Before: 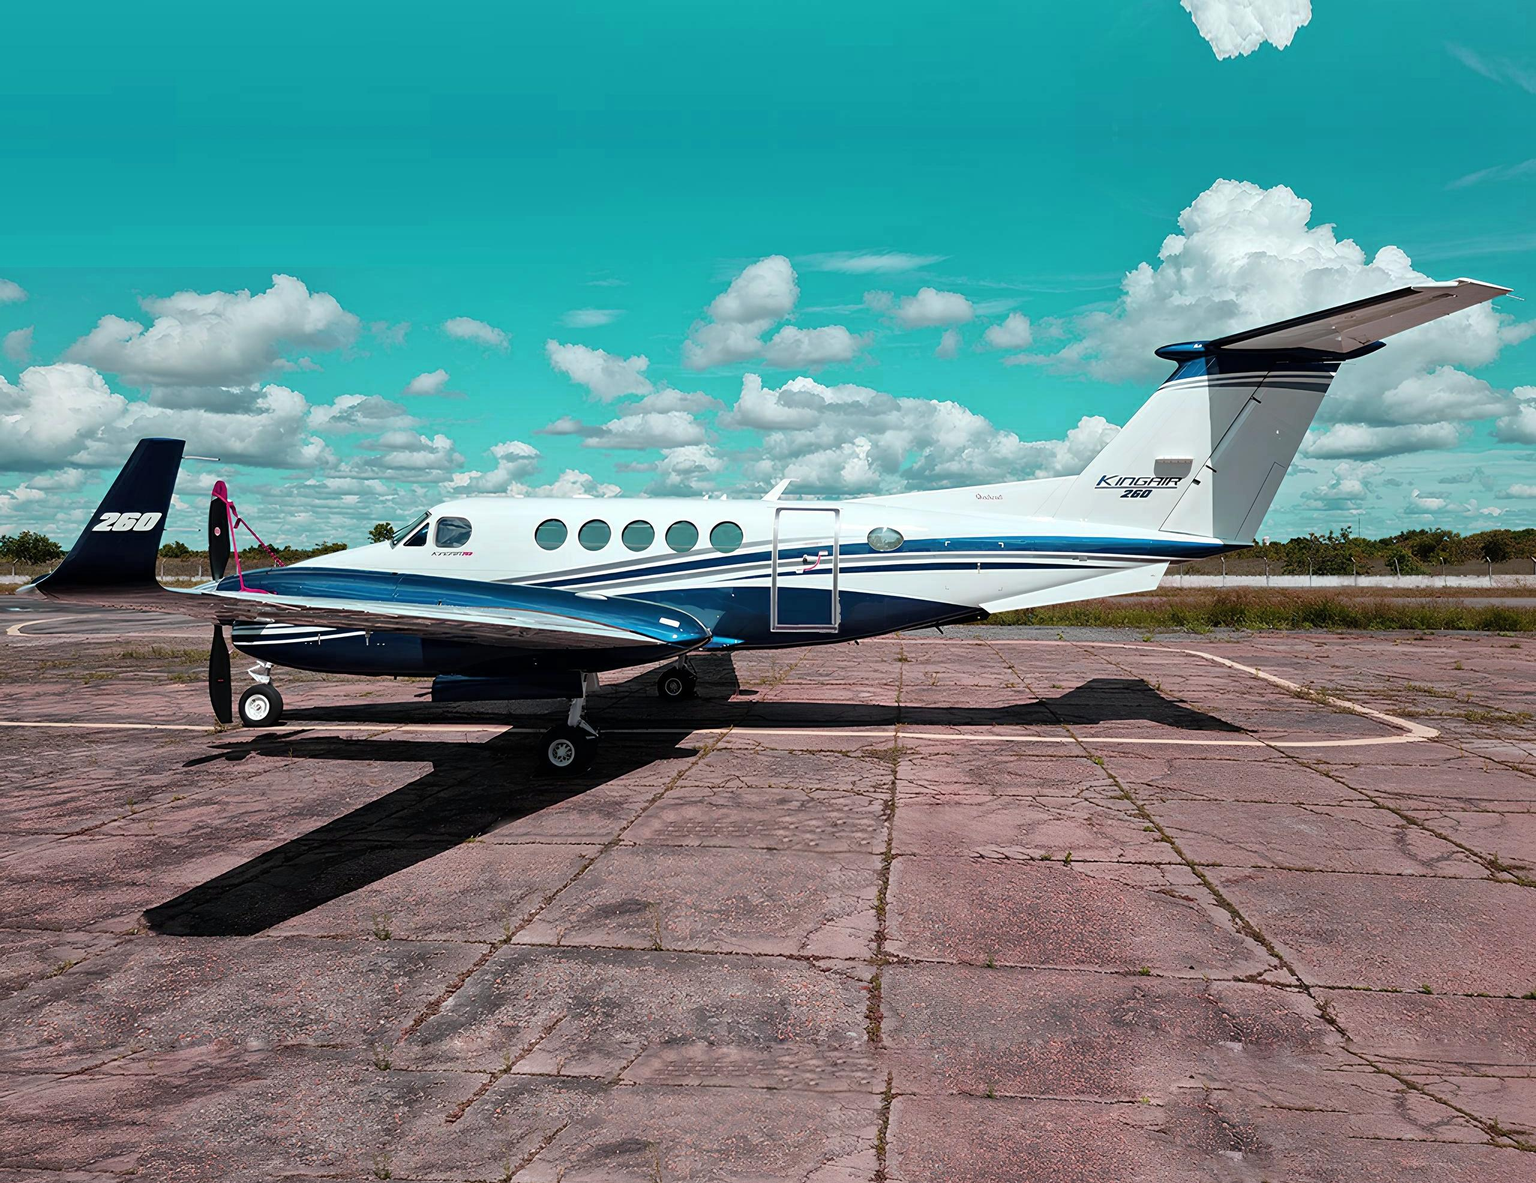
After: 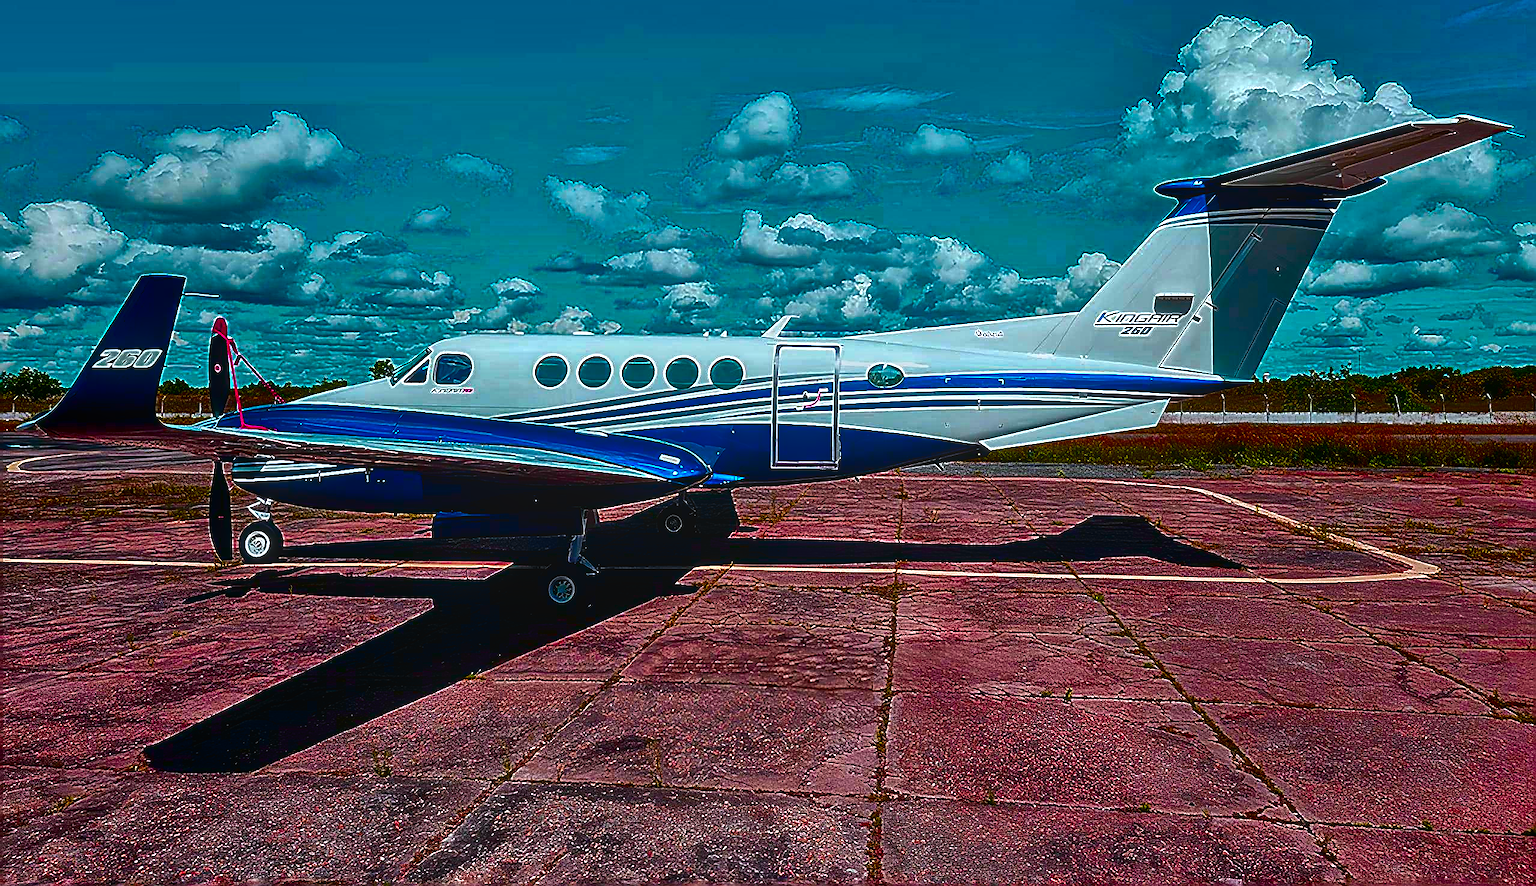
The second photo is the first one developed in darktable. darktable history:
sharpen: amount 1.861
white balance: red 0.982, blue 1.018
haze removal: strength -0.09, distance 0.358, compatibility mode true, adaptive false
local contrast: highlights 0%, shadows 0%, detail 133%
contrast brightness saturation: brightness -1, saturation 1
crop: top 13.819%, bottom 11.169%
color balance rgb: perceptual saturation grading › global saturation 25%, global vibrance 20%
shadows and highlights: shadows 52.42, soften with gaussian
